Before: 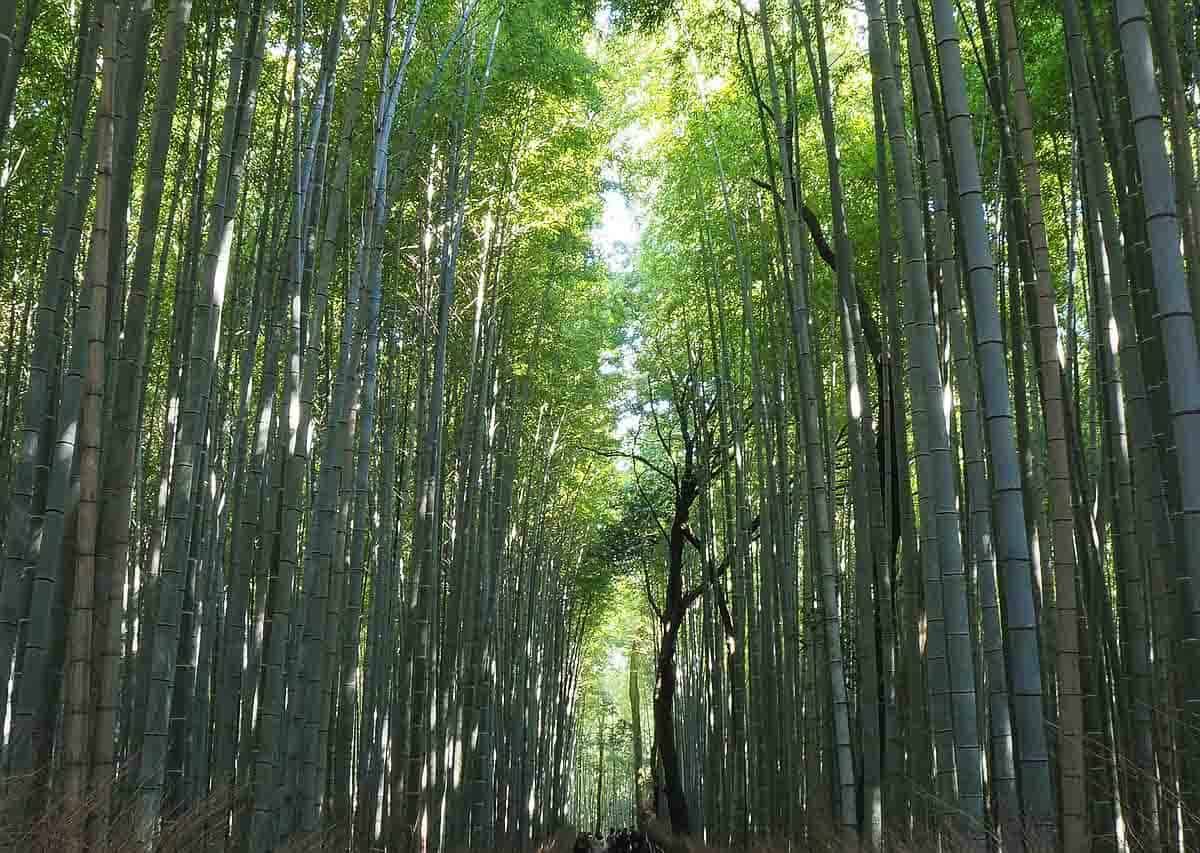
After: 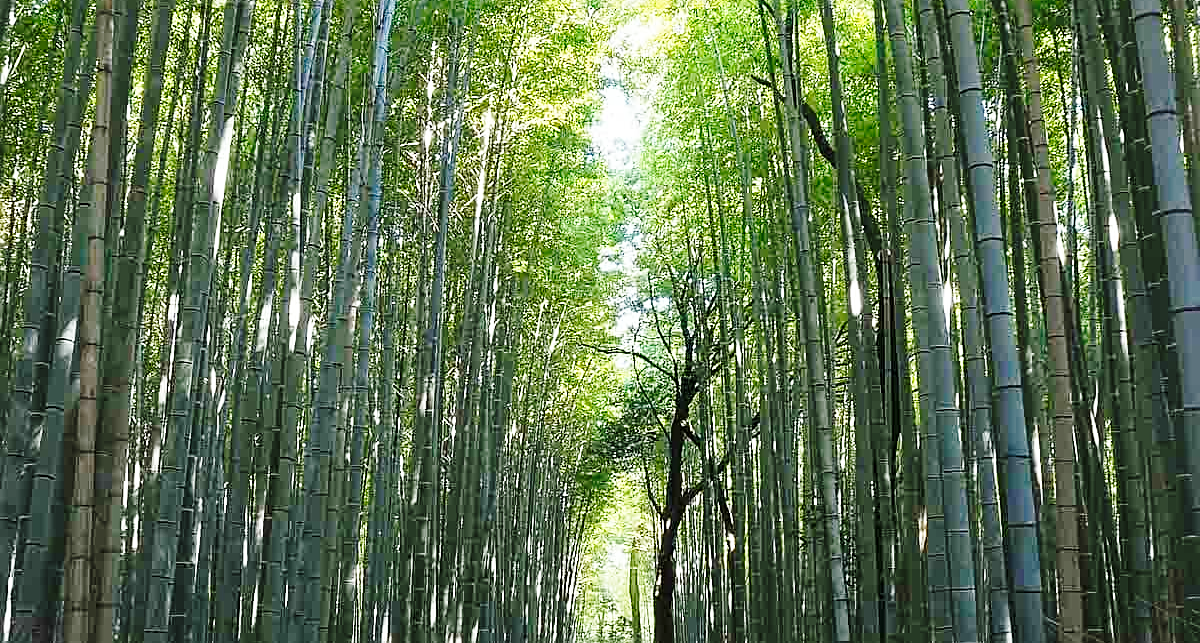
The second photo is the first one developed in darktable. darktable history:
sharpen: on, module defaults
base curve: curves: ch0 [(0, 0) (0.028, 0.03) (0.121, 0.232) (0.46, 0.748) (0.859, 0.968) (1, 1)], preserve colors none
crop and rotate: top 12.303%, bottom 12.264%
